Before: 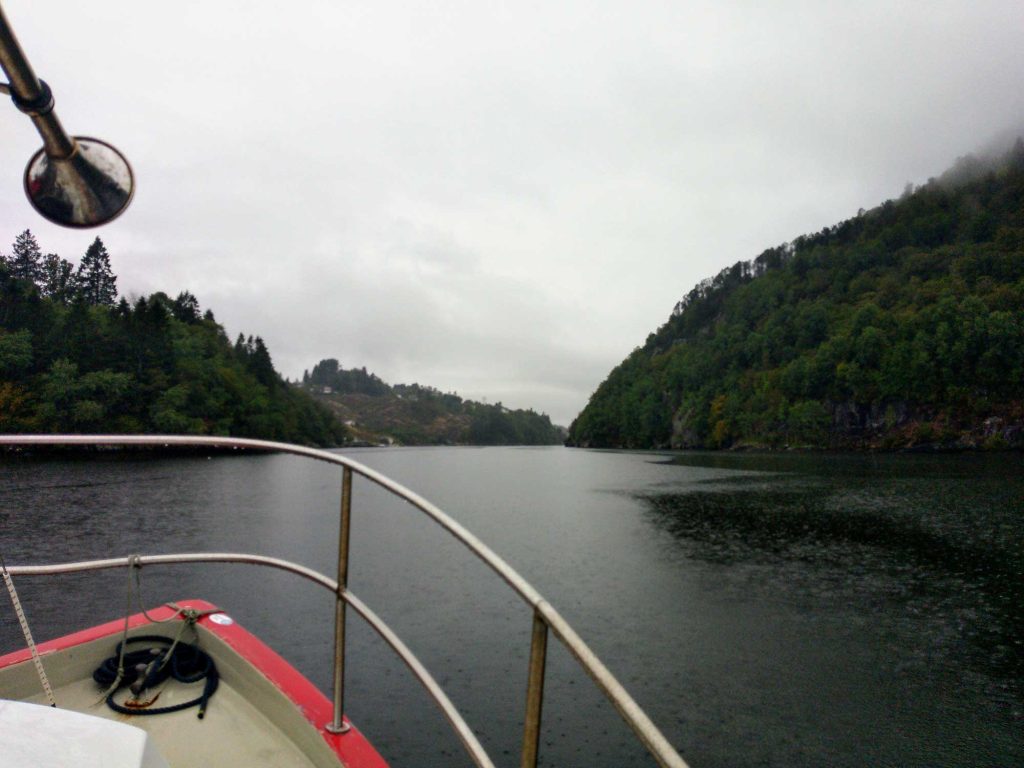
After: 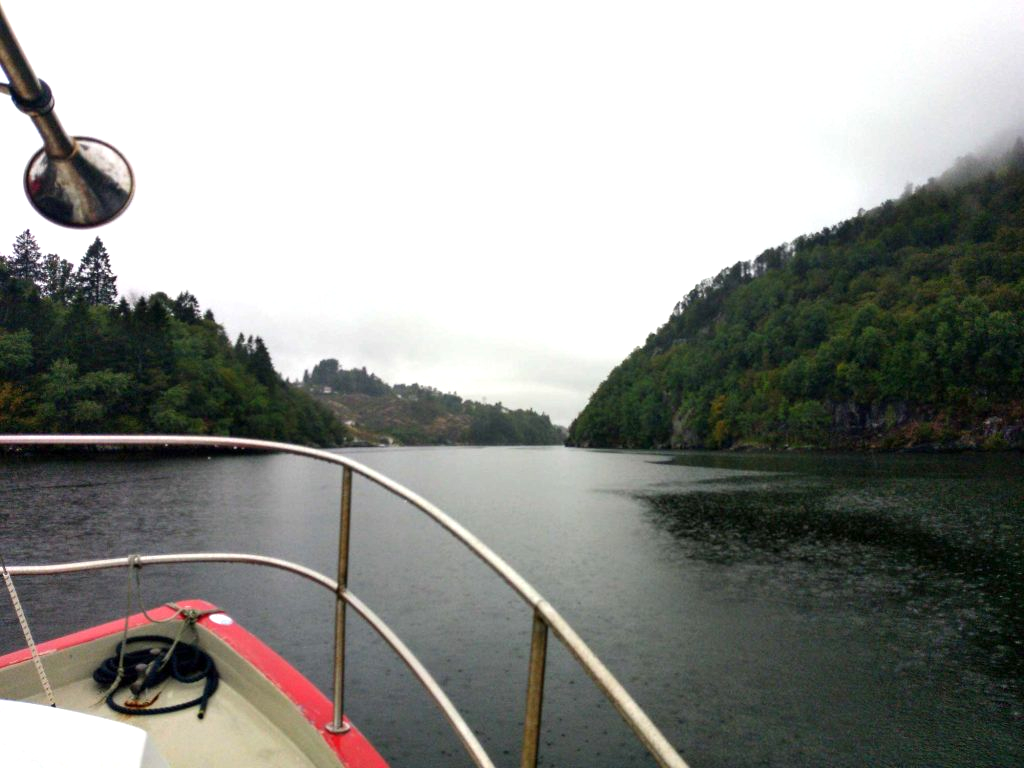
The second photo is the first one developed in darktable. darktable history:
exposure: exposure 0.611 EV, compensate exposure bias true, compensate highlight preservation false
